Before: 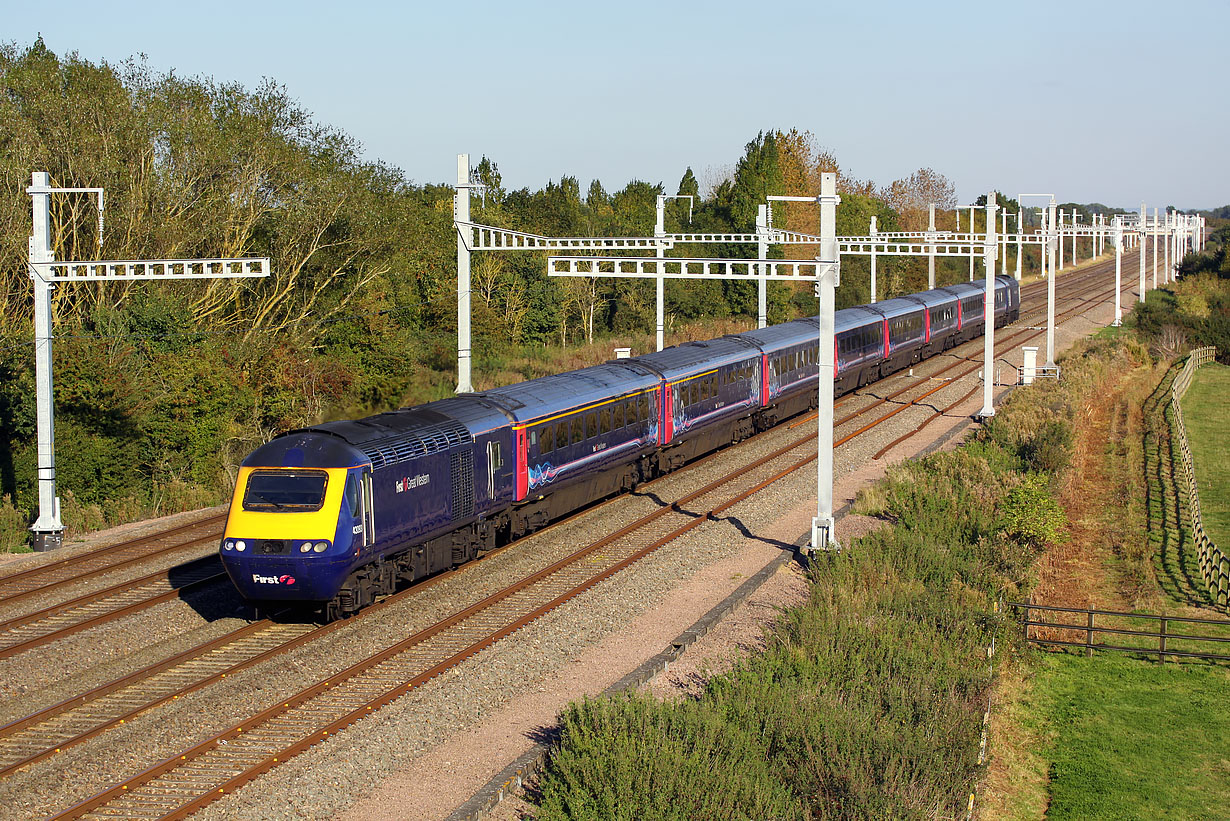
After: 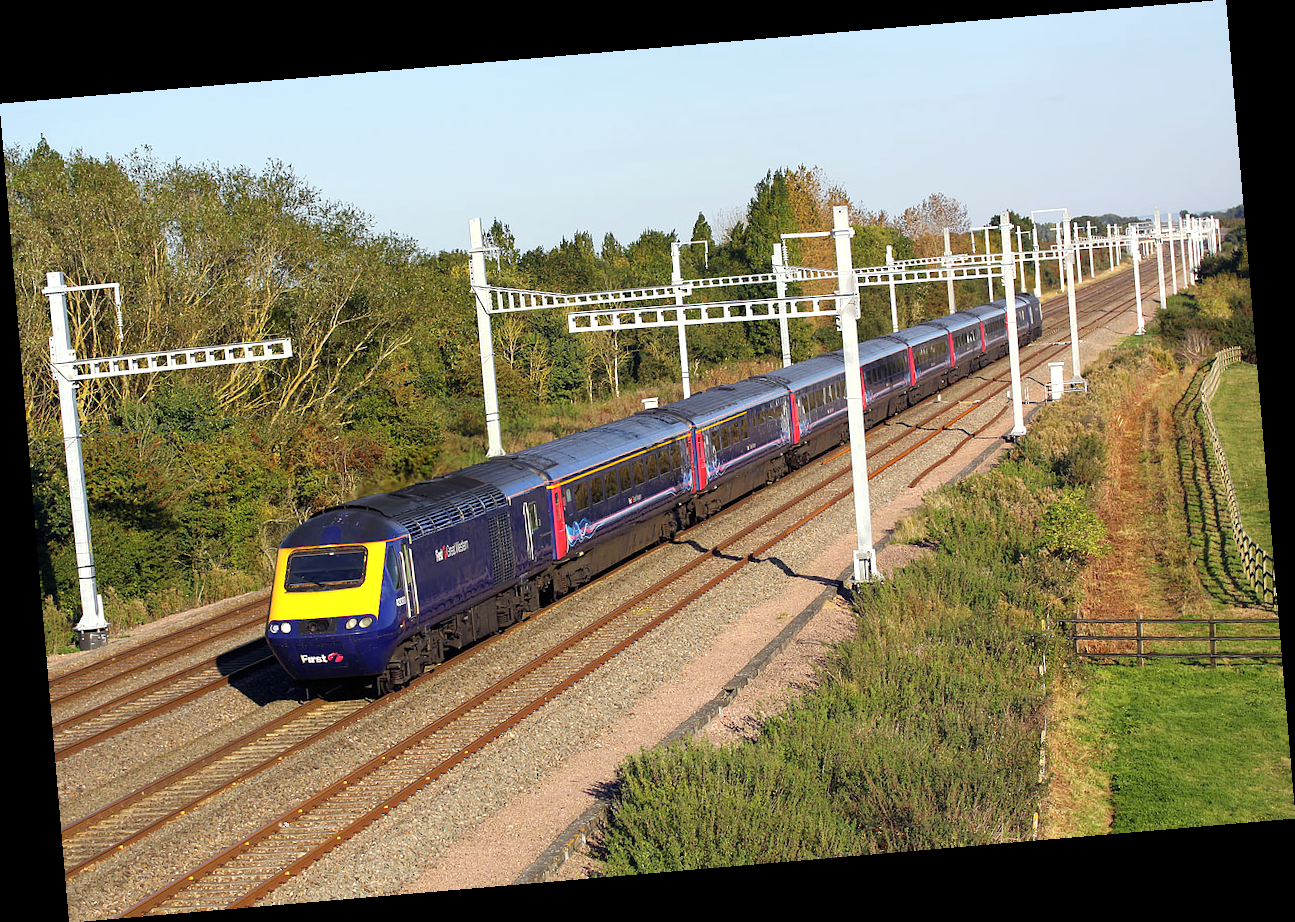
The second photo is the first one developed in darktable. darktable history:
exposure: exposure 0.29 EV, compensate highlight preservation false
rotate and perspective: rotation -4.86°, automatic cropping off
